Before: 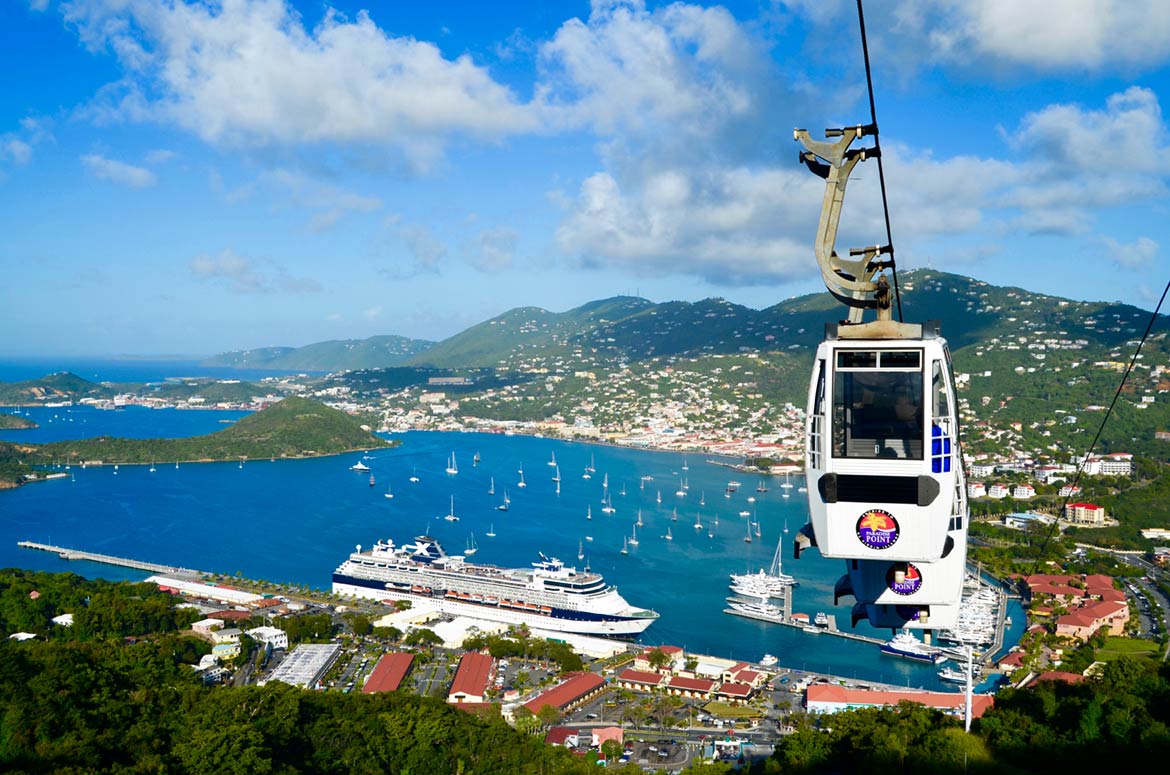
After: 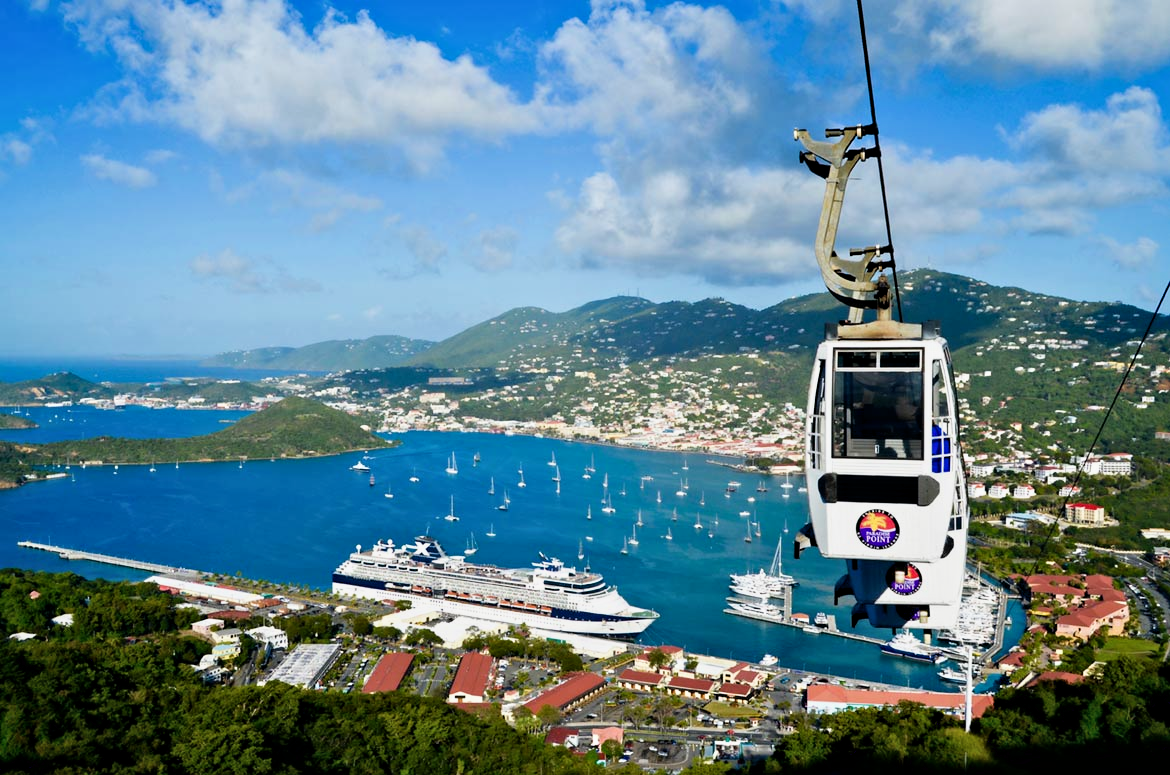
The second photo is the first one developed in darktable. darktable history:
contrast equalizer: y [[0.5, 0.5, 0.544, 0.569, 0.5, 0.5], [0.5 ×6], [0.5 ×6], [0 ×6], [0 ×6]]
filmic rgb: black relative exposure -9.5 EV, white relative exposure 3.02 EV, hardness 6.12
